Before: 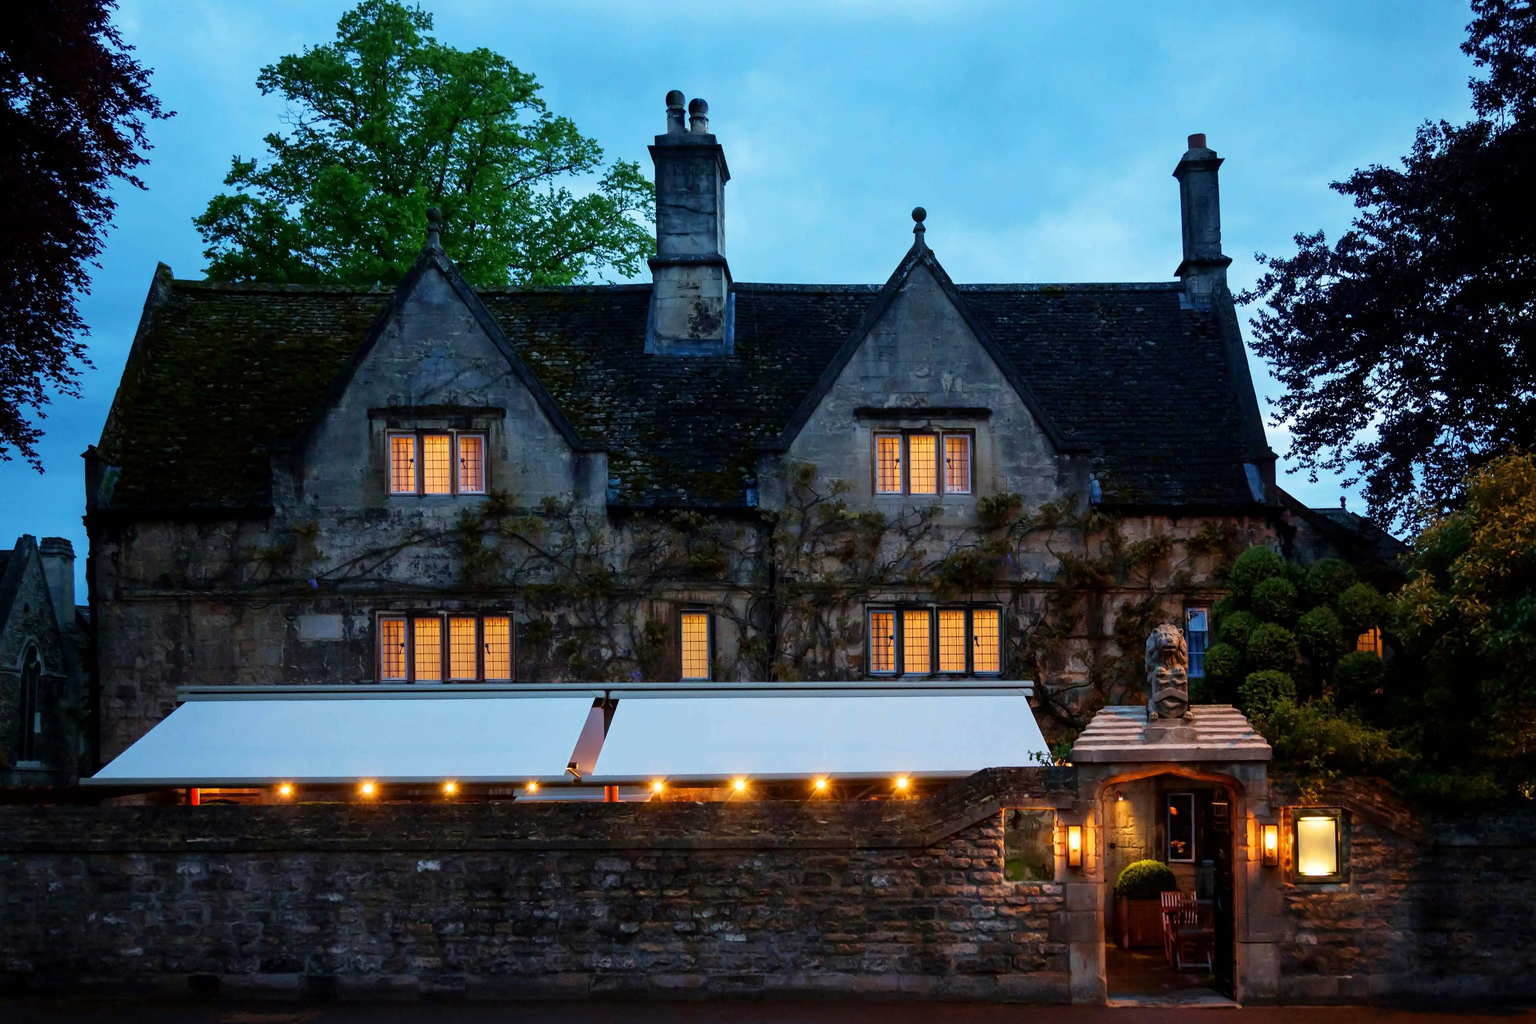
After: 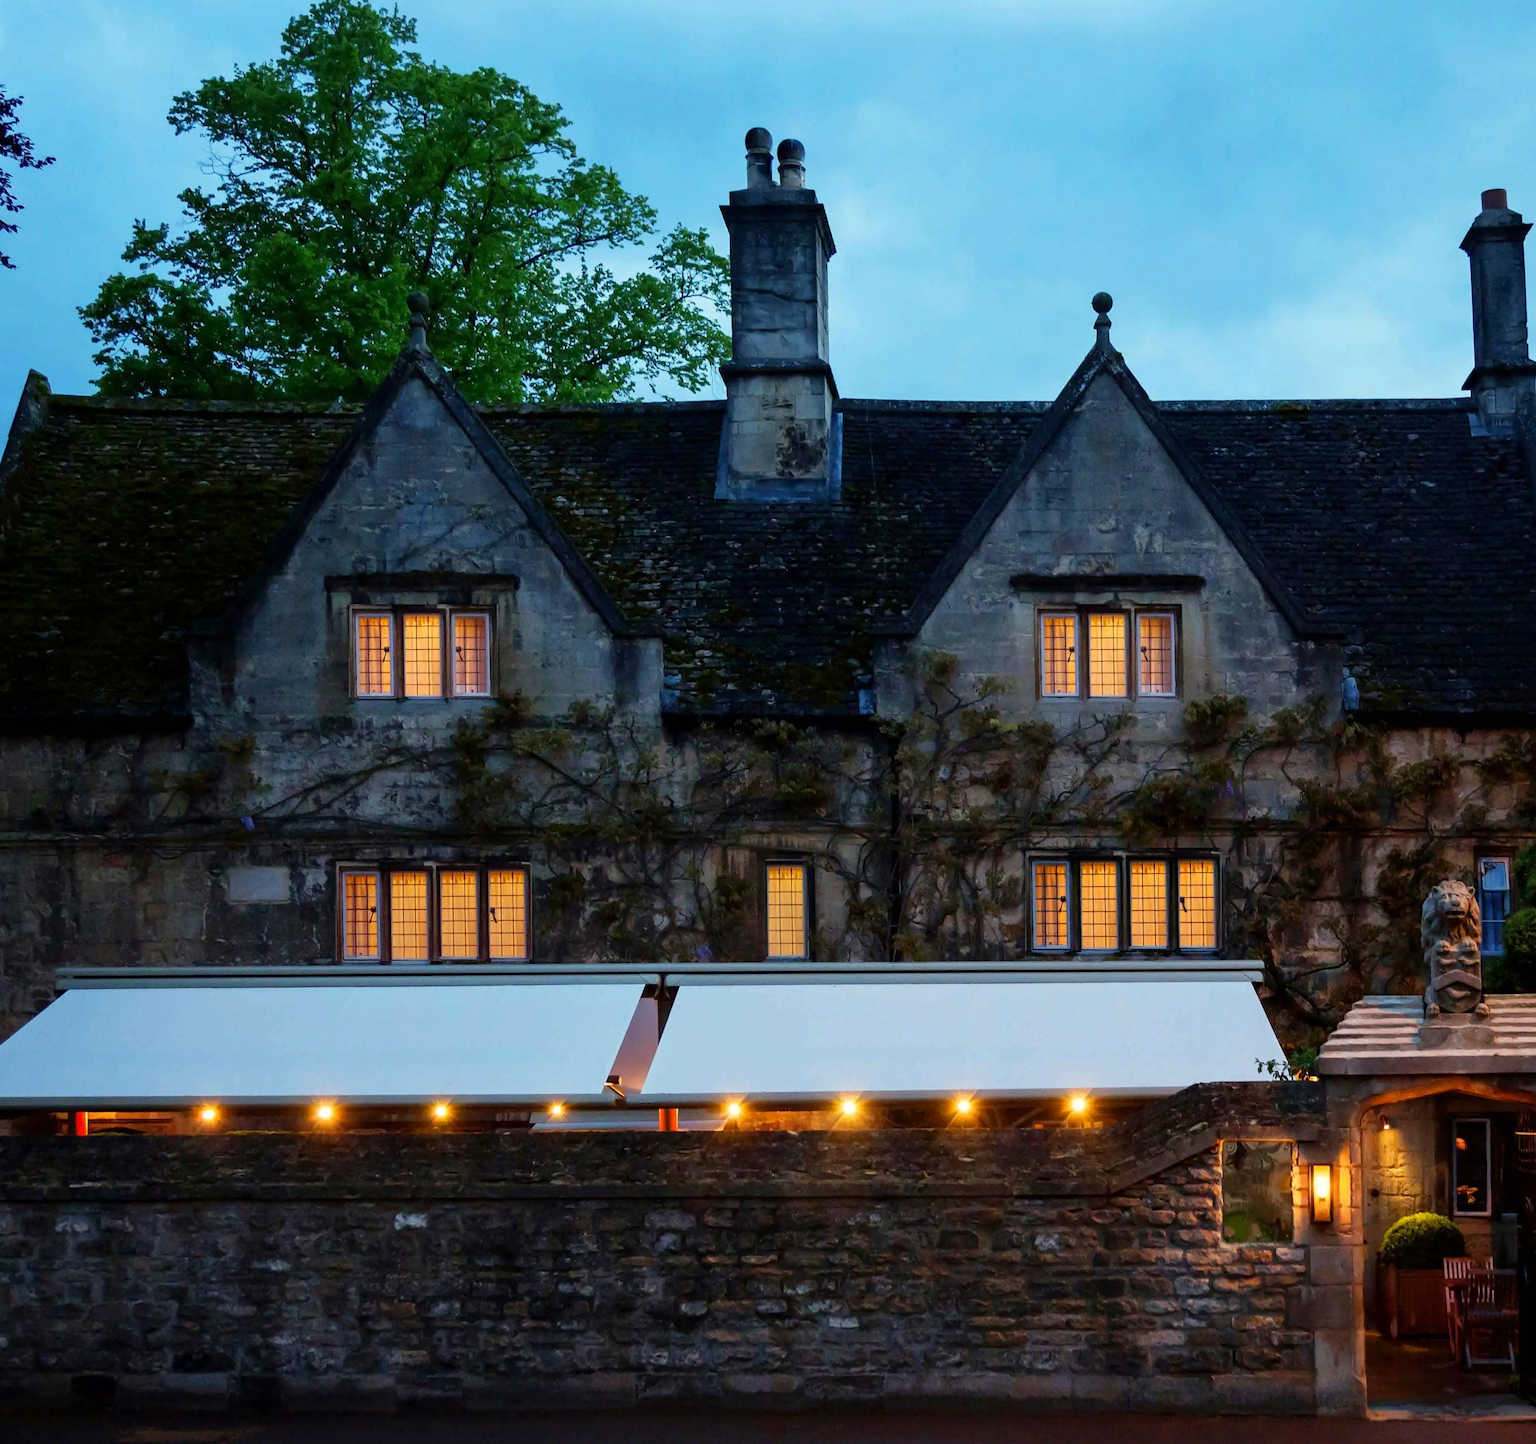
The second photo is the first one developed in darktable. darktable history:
color correction: highlights b* 2.89
crop and rotate: left 8.981%, right 20.102%
